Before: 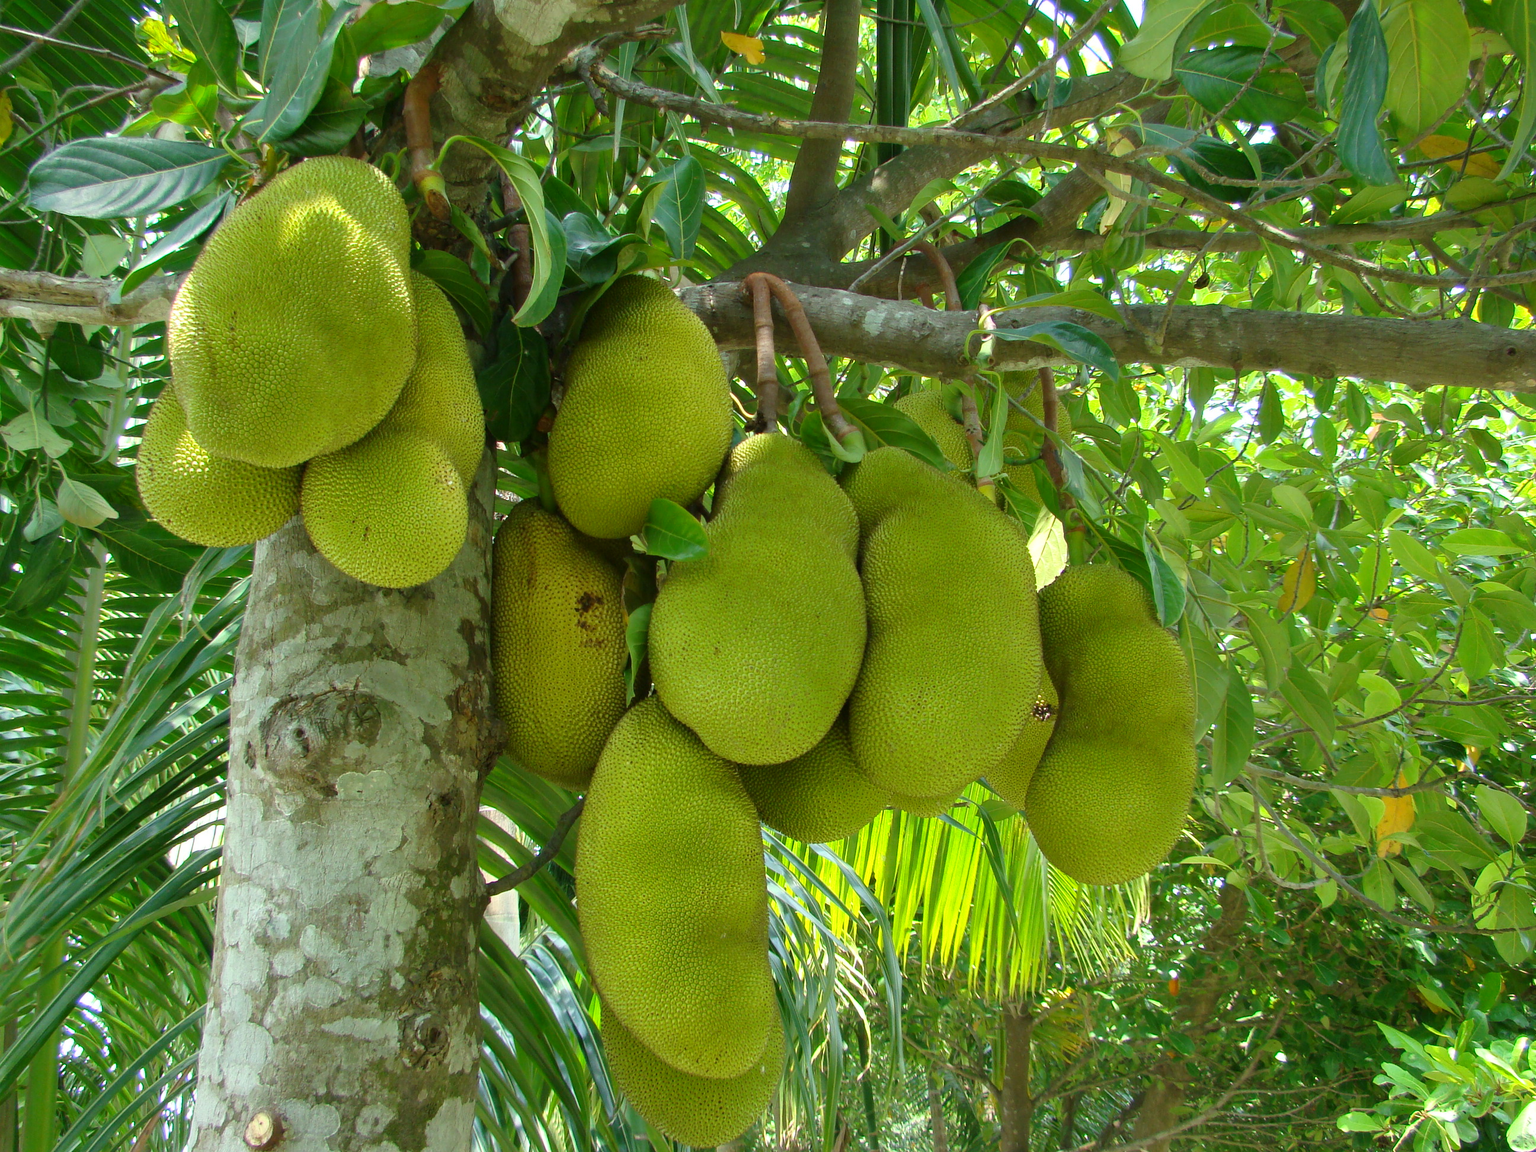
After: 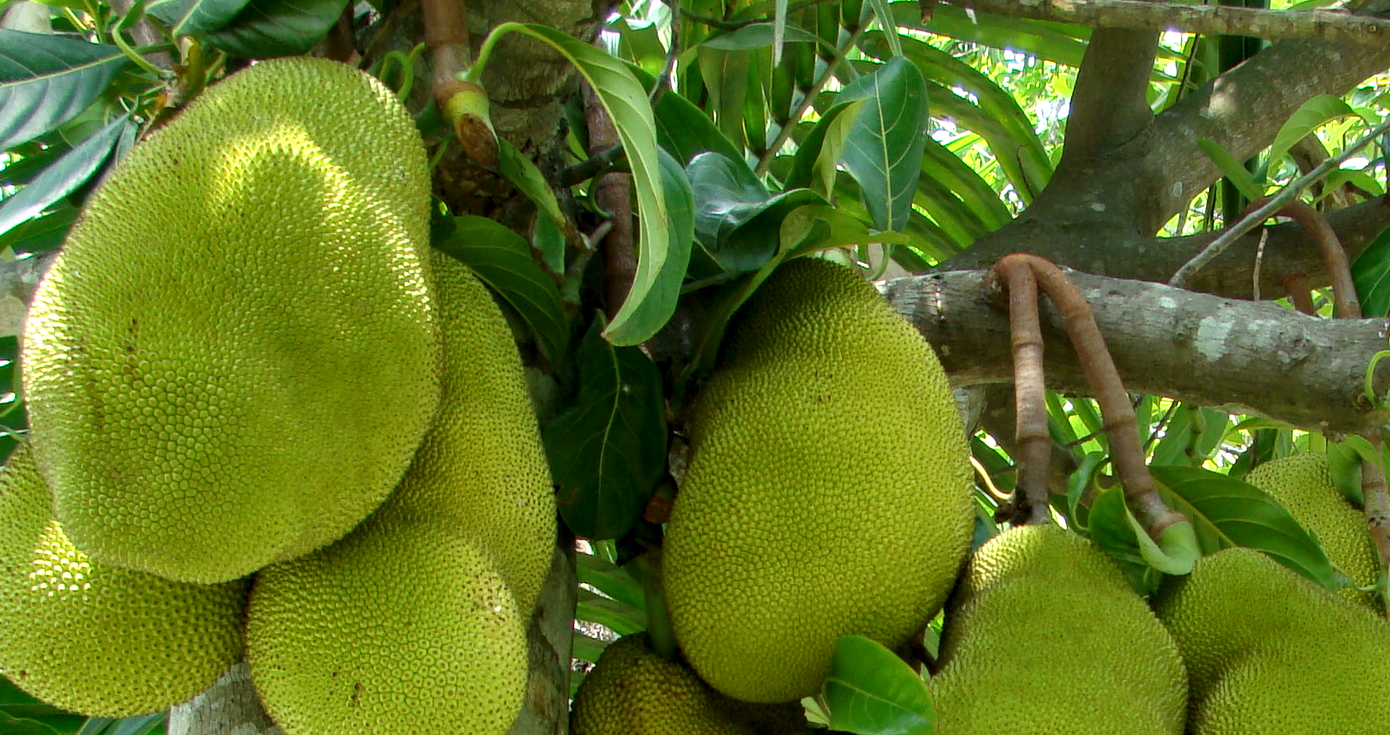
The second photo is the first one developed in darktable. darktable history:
crop: left 10.121%, top 10.631%, right 36.218%, bottom 51.526%
local contrast: highlights 25%, shadows 75%, midtone range 0.75
